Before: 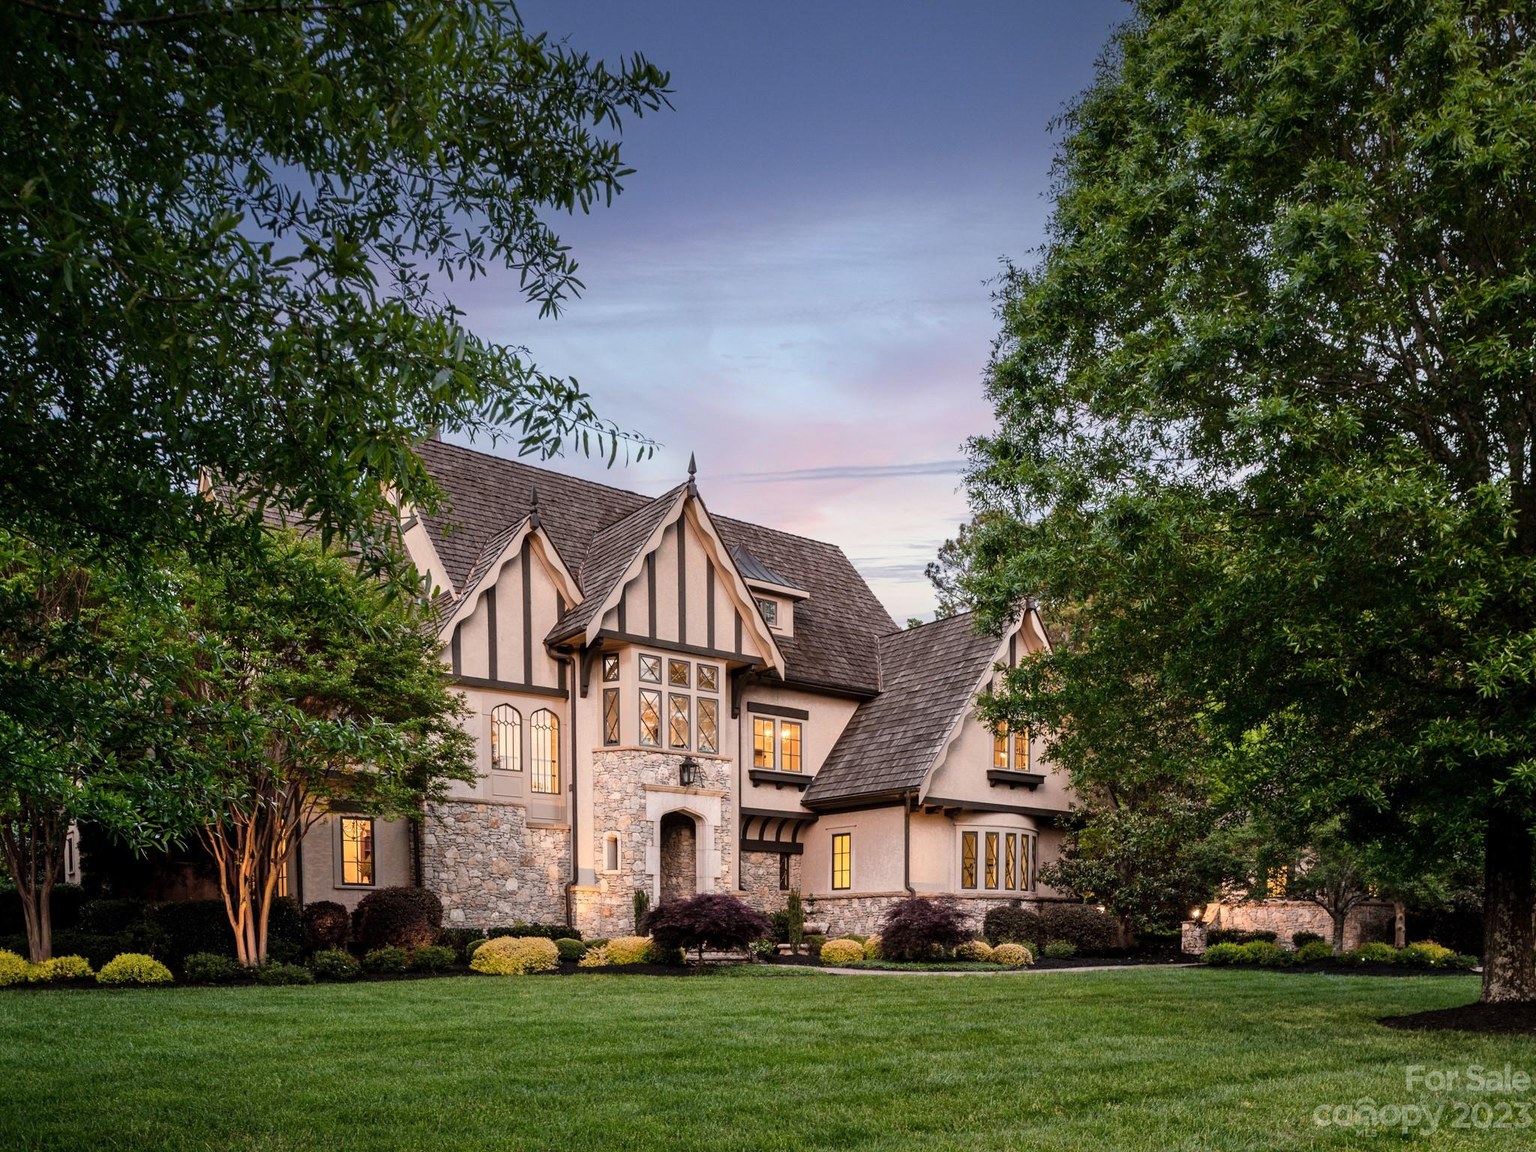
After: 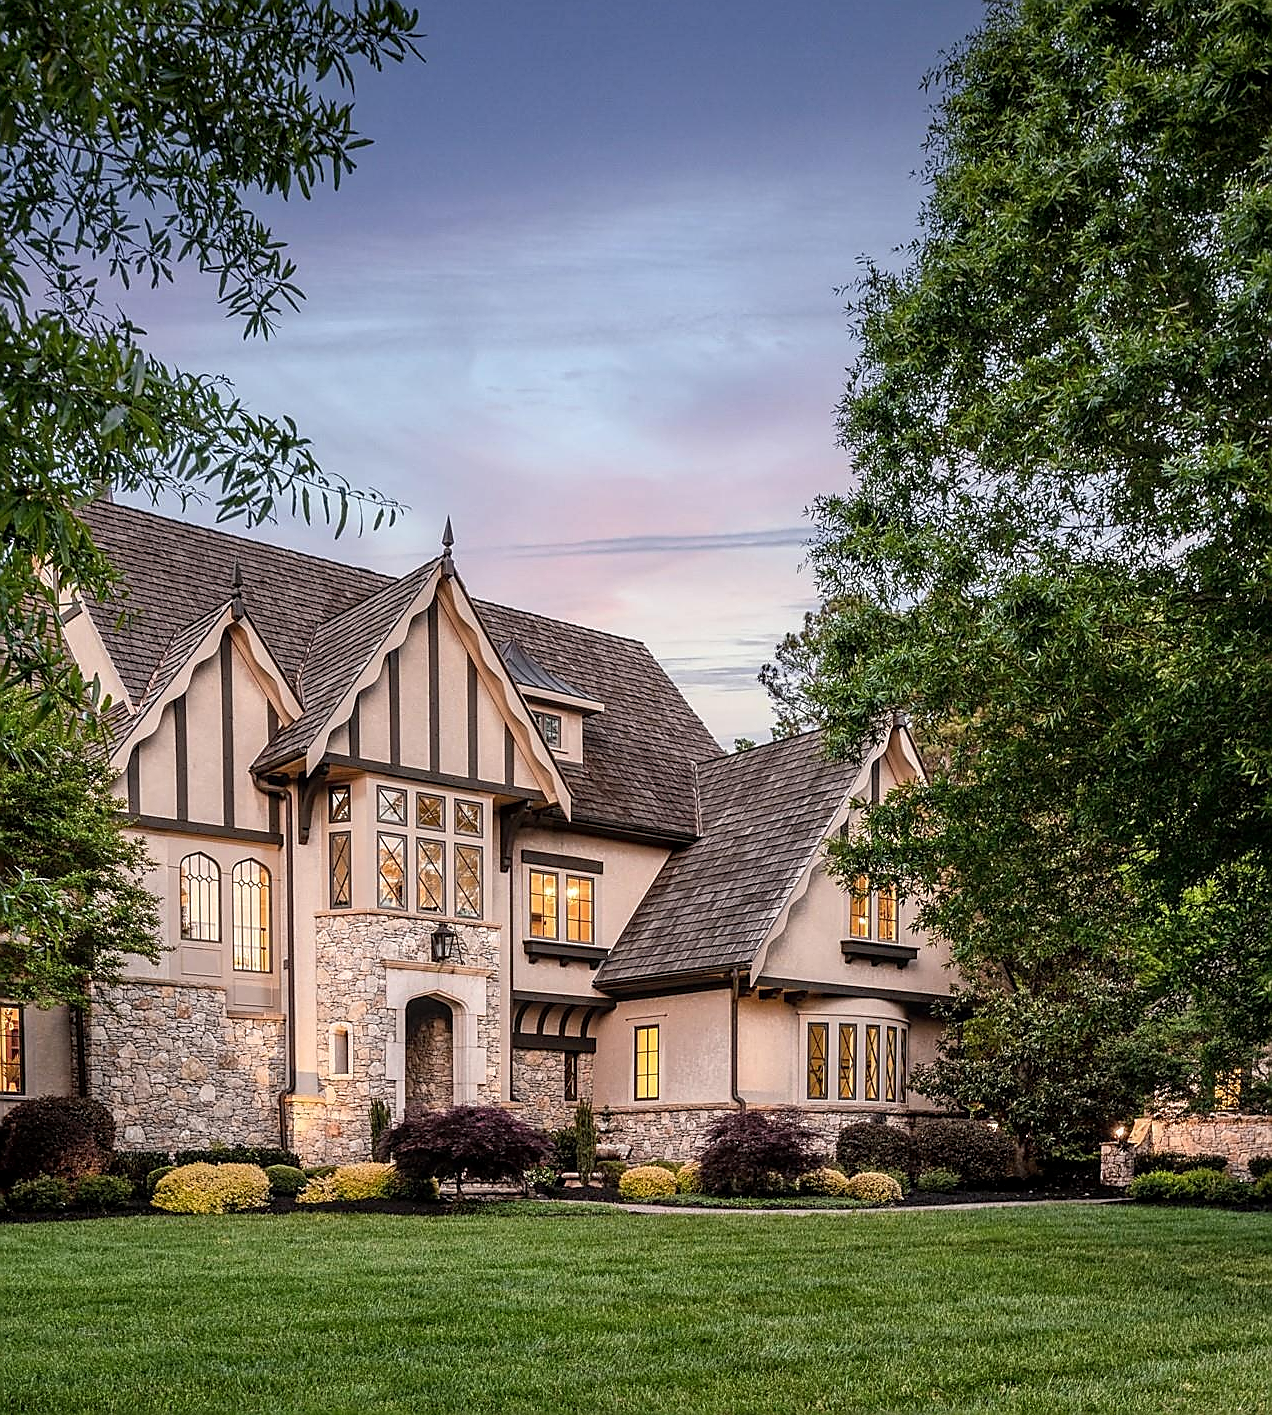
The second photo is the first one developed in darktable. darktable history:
sharpen: radius 1.423, amount 1.267, threshold 0.661
local contrast: on, module defaults
crop and rotate: left 23.222%, top 5.624%, right 14.661%, bottom 2.248%
